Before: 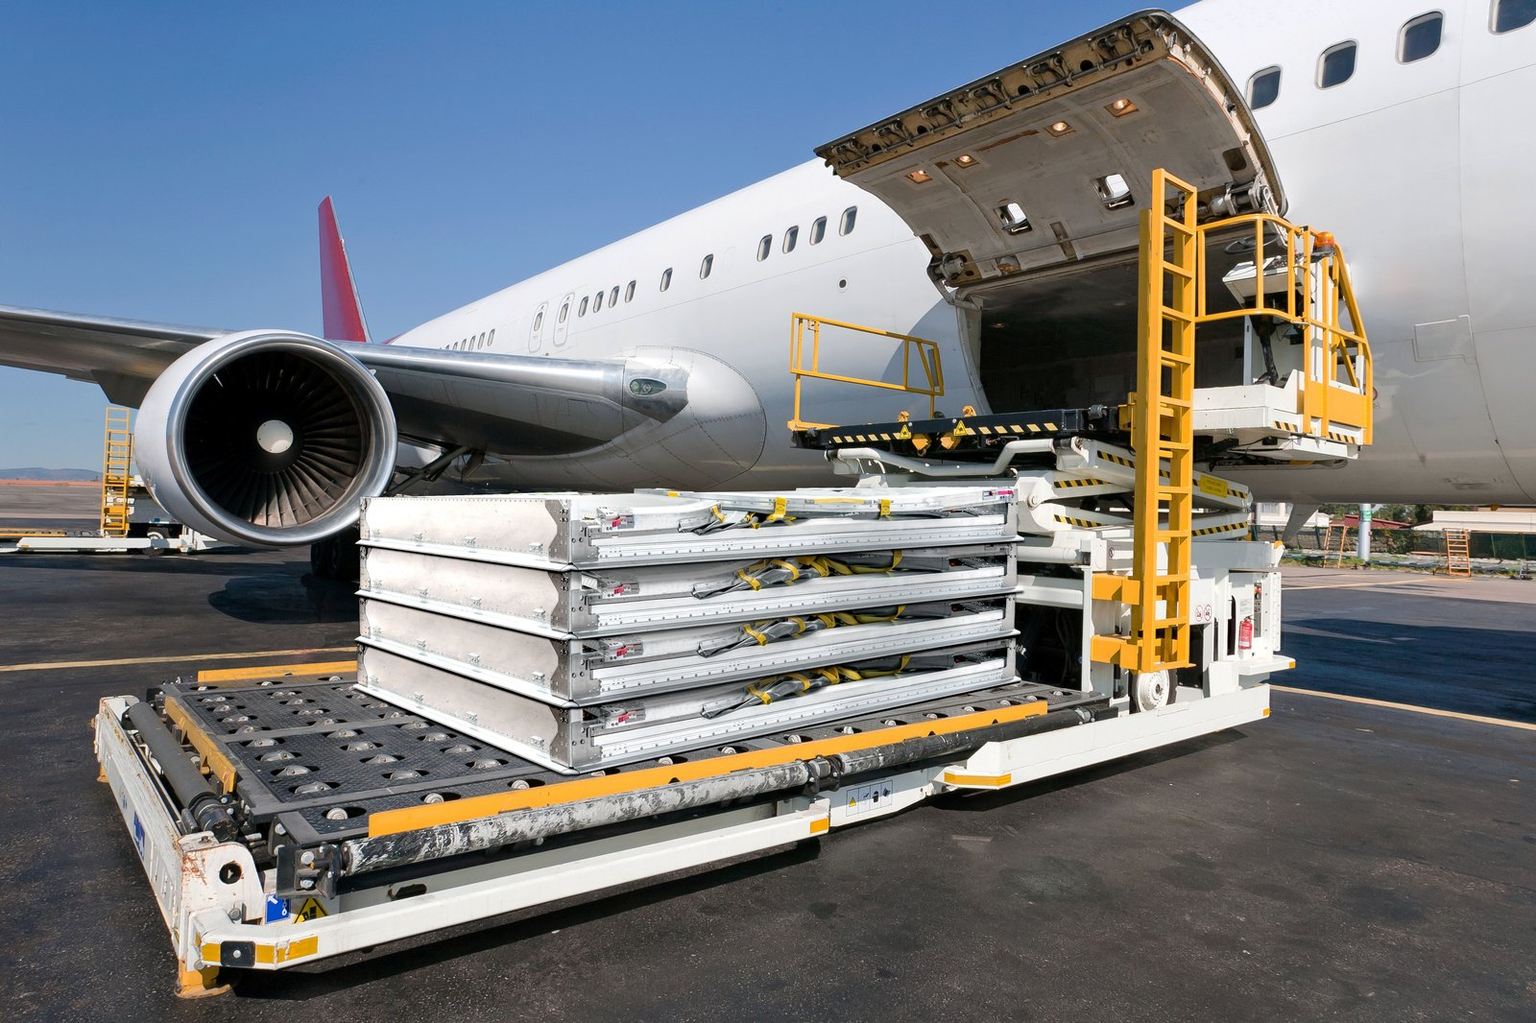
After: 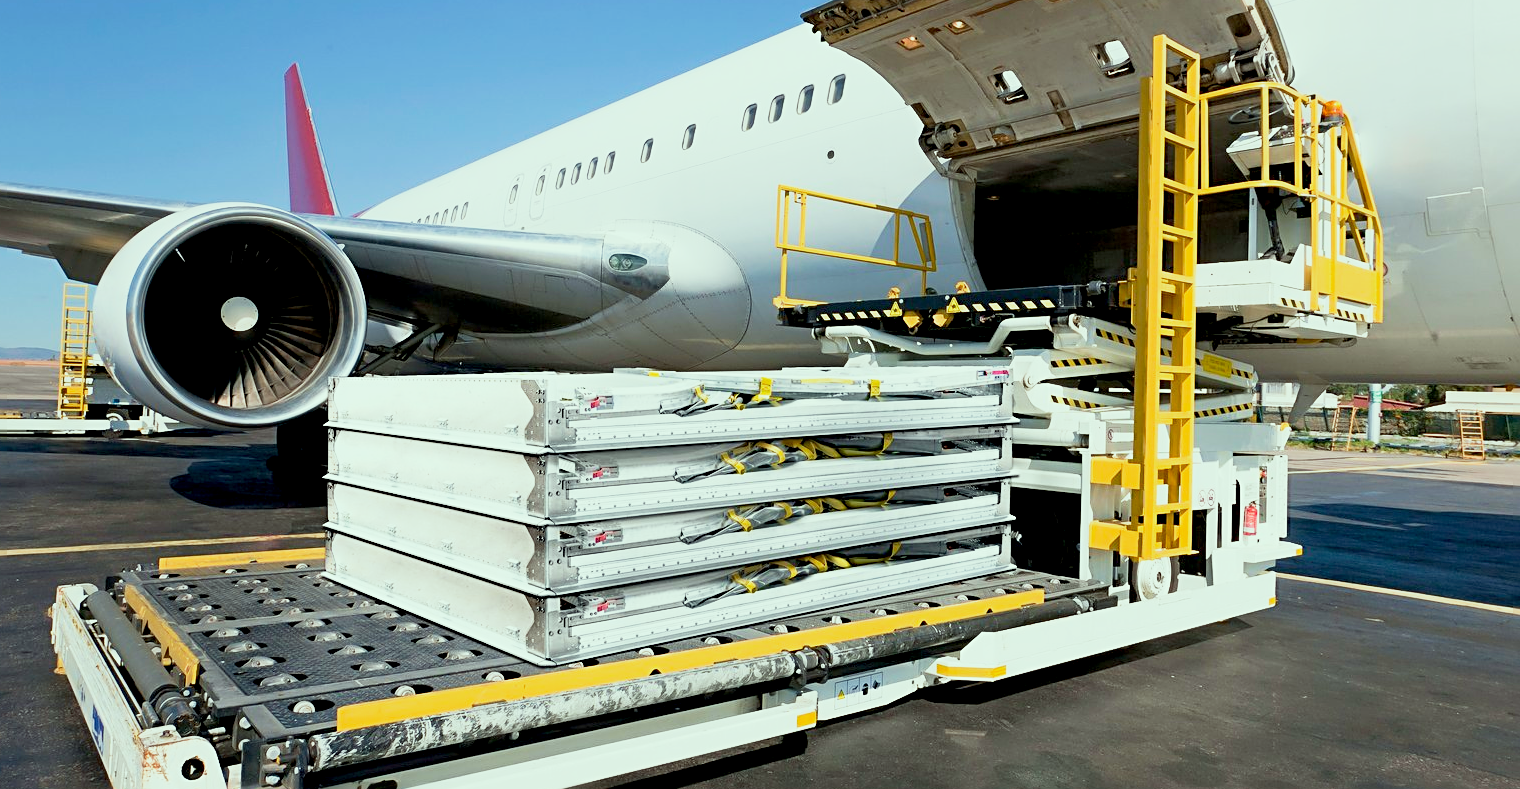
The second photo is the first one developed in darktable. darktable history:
crop and rotate: left 2.991%, top 13.302%, right 1.981%, bottom 12.636%
base curve: curves: ch0 [(0, 0) (0.088, 0.125) (0.176, 0.251) (0.354, 0.501) (0.613, 0.749) (1, 0.877)], preserve colors none
exposure: black level correction 0.009, exposure 0.014 EV, compensate highlight preservation false
sharpen: radius 2.767
velvia: strength 15%
contrast equalizer: octaves 7, y [[0.502, 0.505, 0.512, 0.529, 0.564, 0.588], [0.5 ×6], [0.502, 0.505, 0.512, 0.529, 0.564, 0.588], [0, 0.001, 0.001, 0.004, 0.008, 0.011], [0, 0.001, 0.001, 0.004, 0.008, 0.011]], mix -1
color correction: highlights a* -8, highlights b* 3.1
